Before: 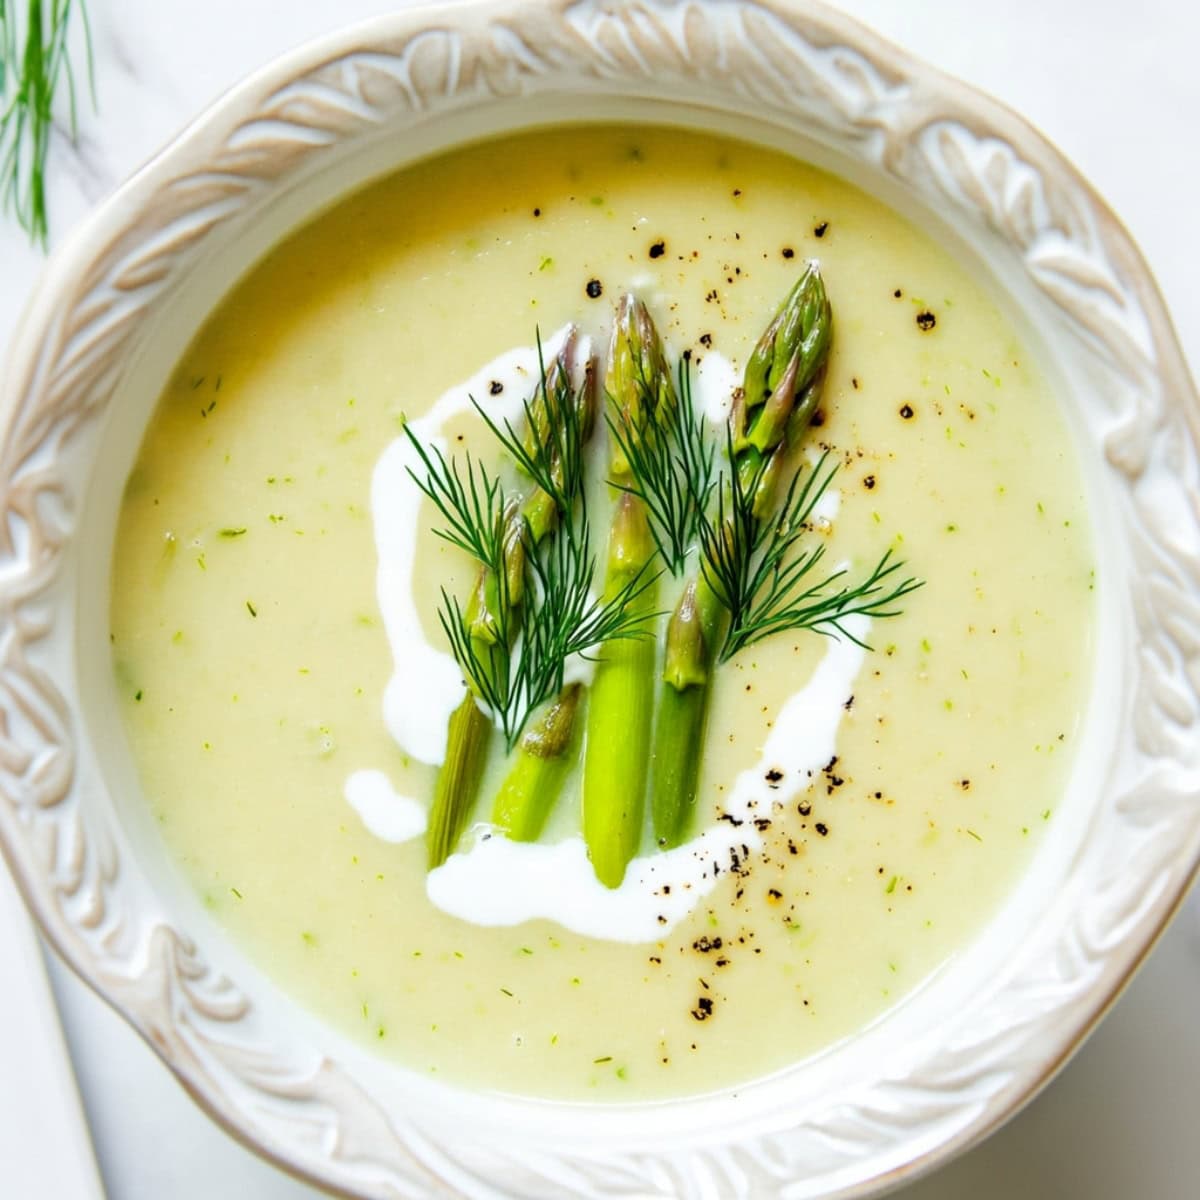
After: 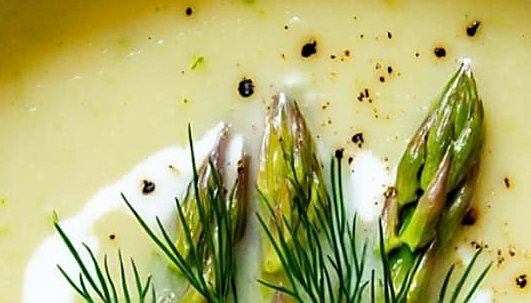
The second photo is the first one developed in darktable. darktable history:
sharpen: on, module defaults
crop: left 29.057%, top 16.824%, right 26.679%, bottom 57.913%
